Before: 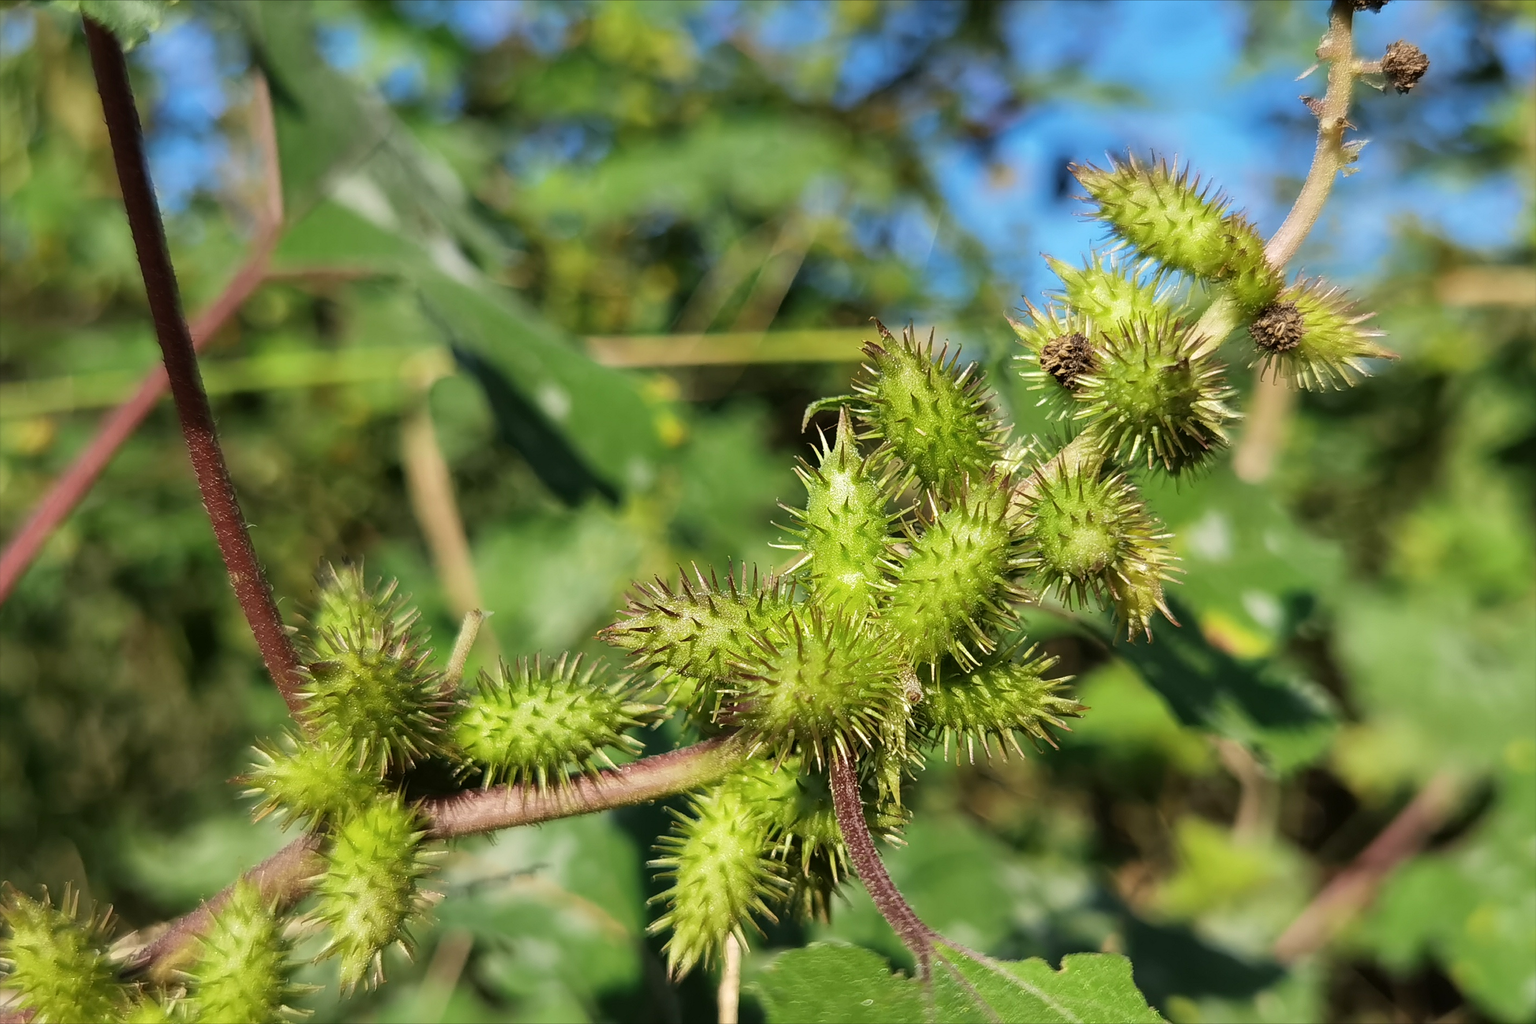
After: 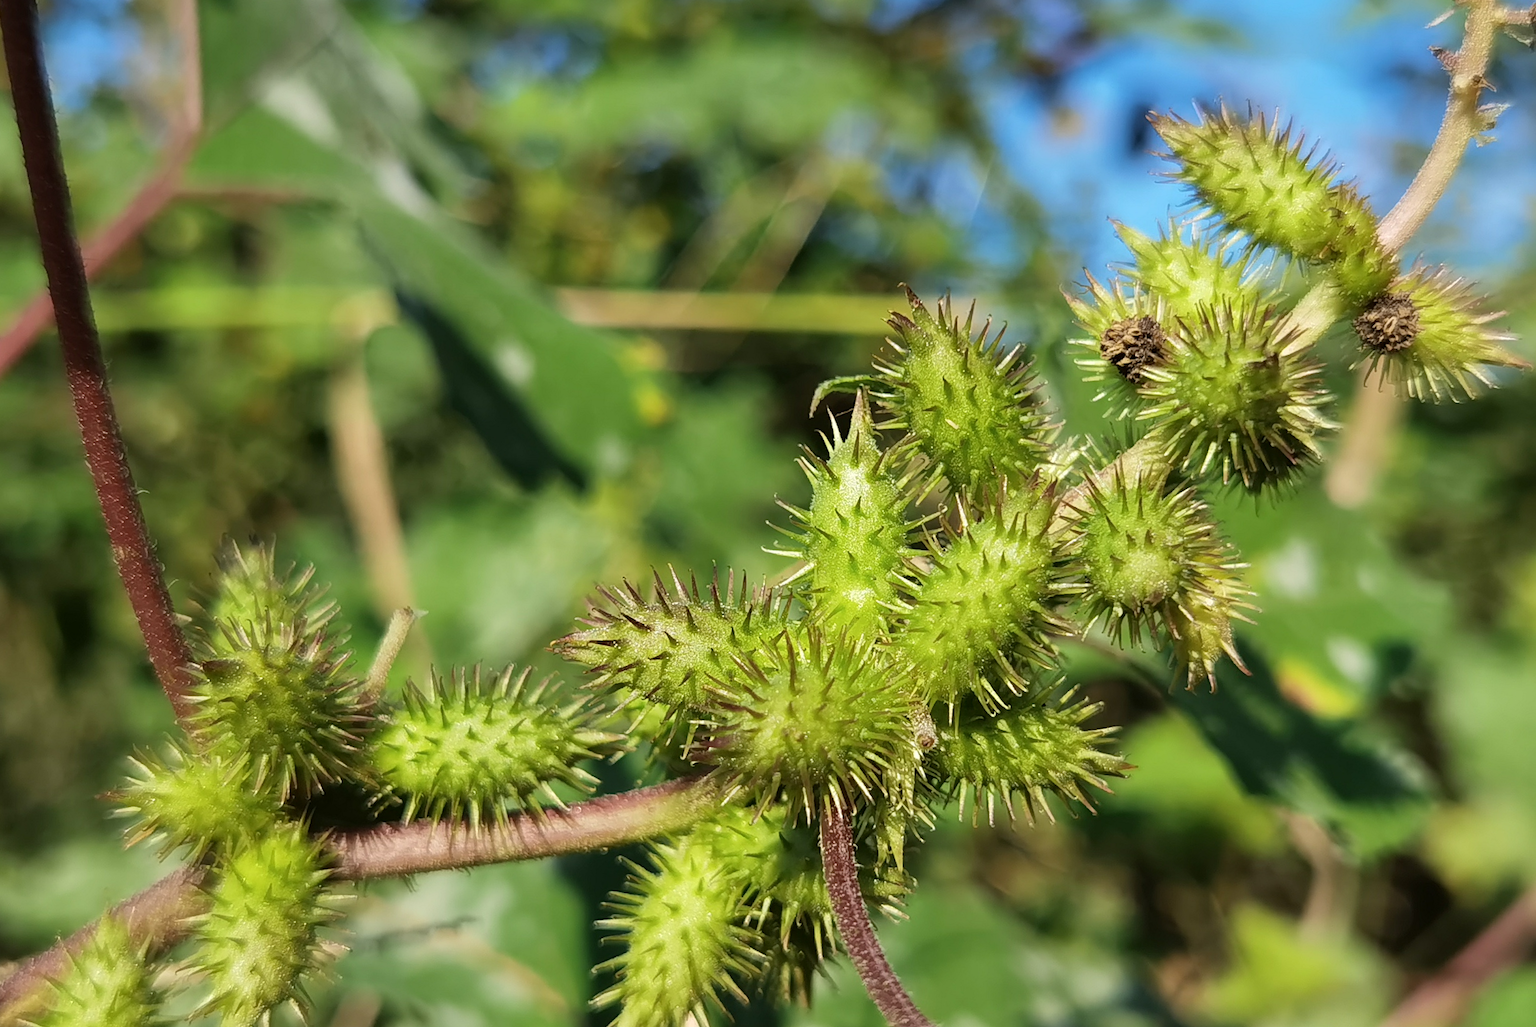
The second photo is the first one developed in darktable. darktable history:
crop and rotate: angle -3.21°, left 5.259%, top 5.18%, right 4.655%, bottom 4.416%
